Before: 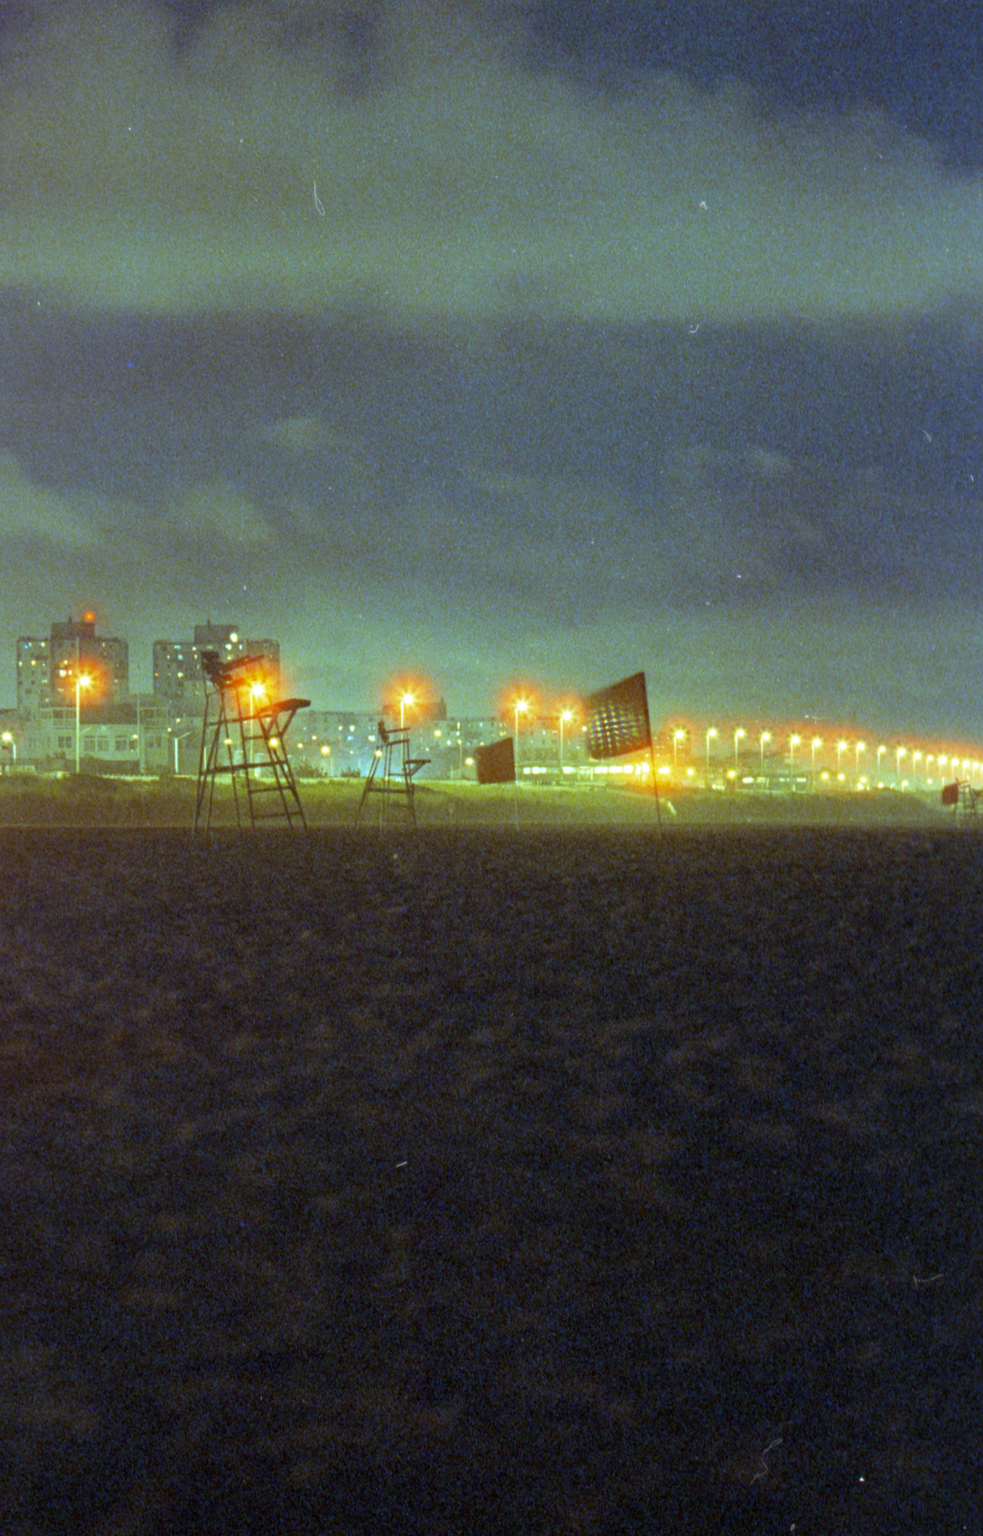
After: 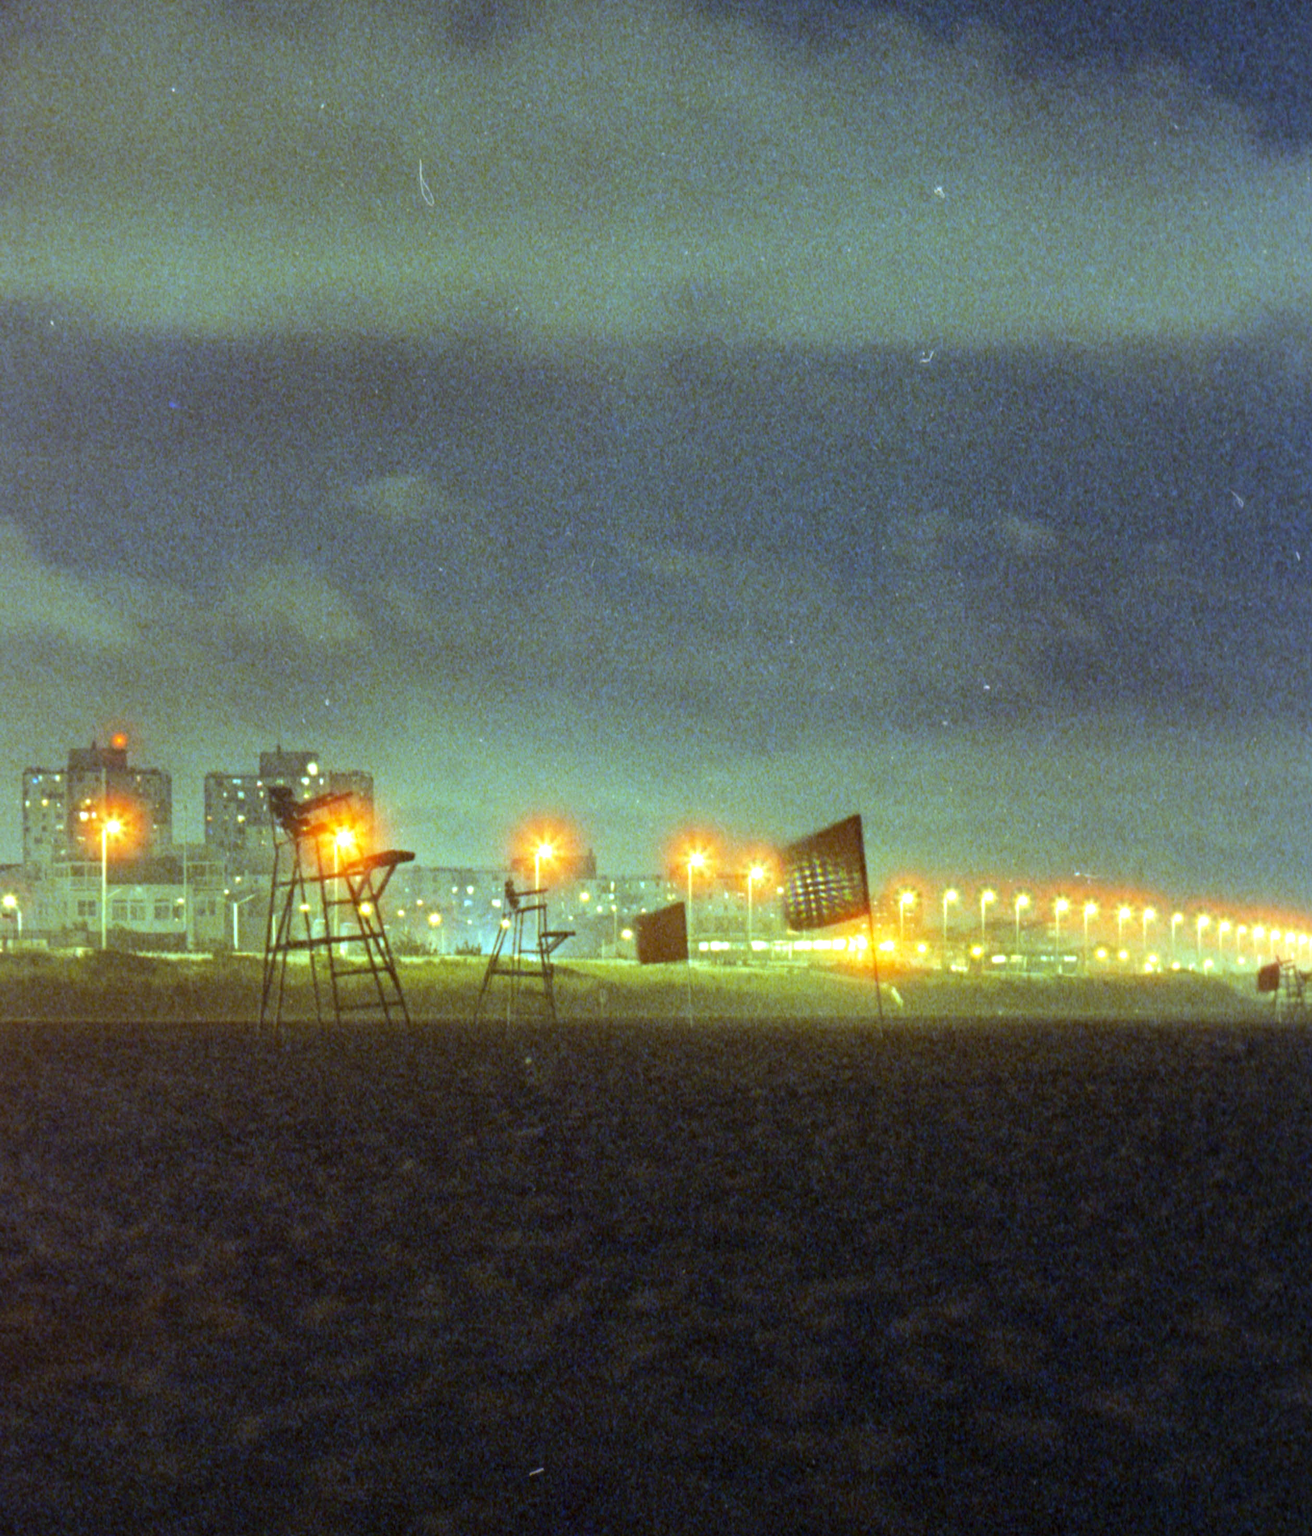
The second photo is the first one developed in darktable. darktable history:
crop: top 4.019%, bottom 21.028%
tone equalizer: -8 EV -0.378 EV, -7 EV -0.424 EV, -6 EV -0.325 EV, -5 EV -0.212 EV, -3 EV 0.225 EV, -2 EV 0.312 EV, -1 EV 0.378 EV, +0 EV 0.421 EV, edges refinement/feathering 500, mask exposure compensation -1.57 EV, preserve details no
